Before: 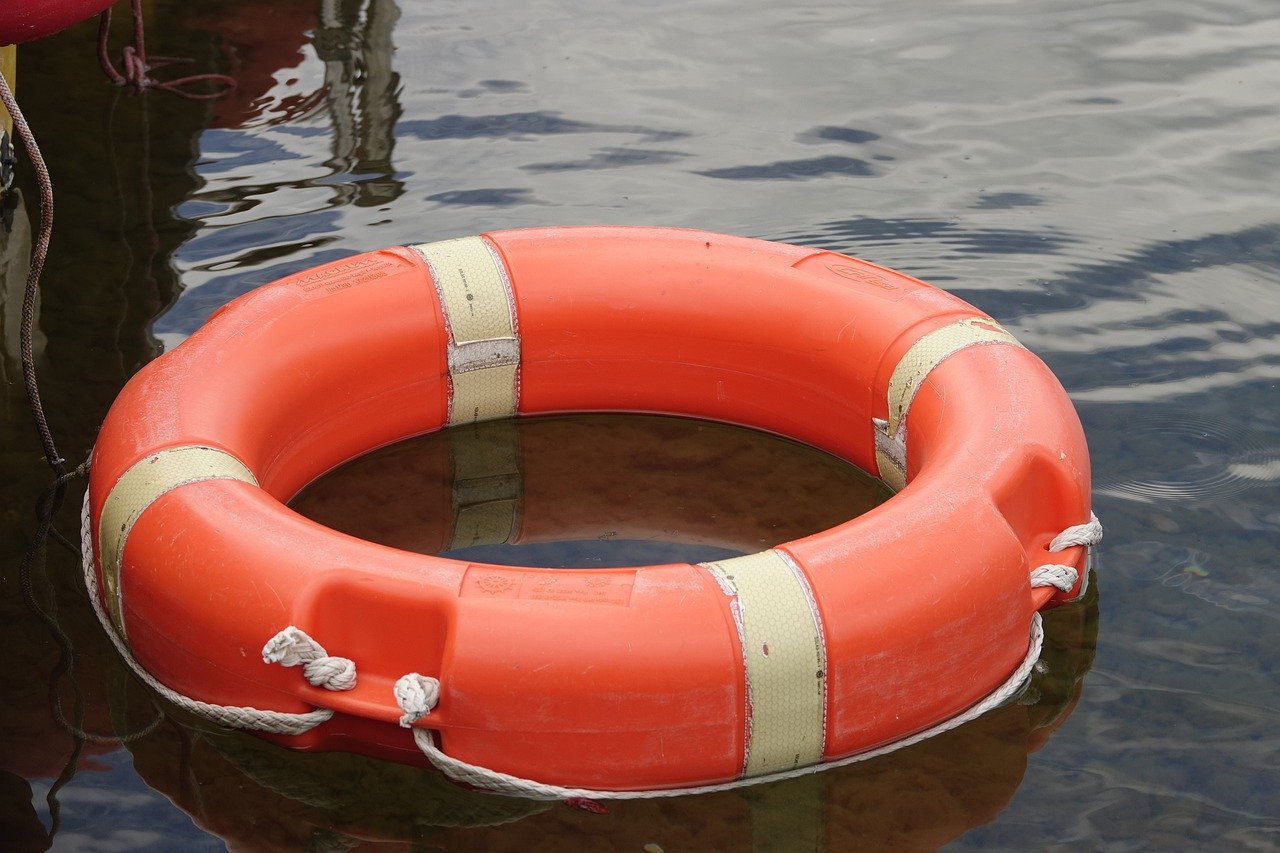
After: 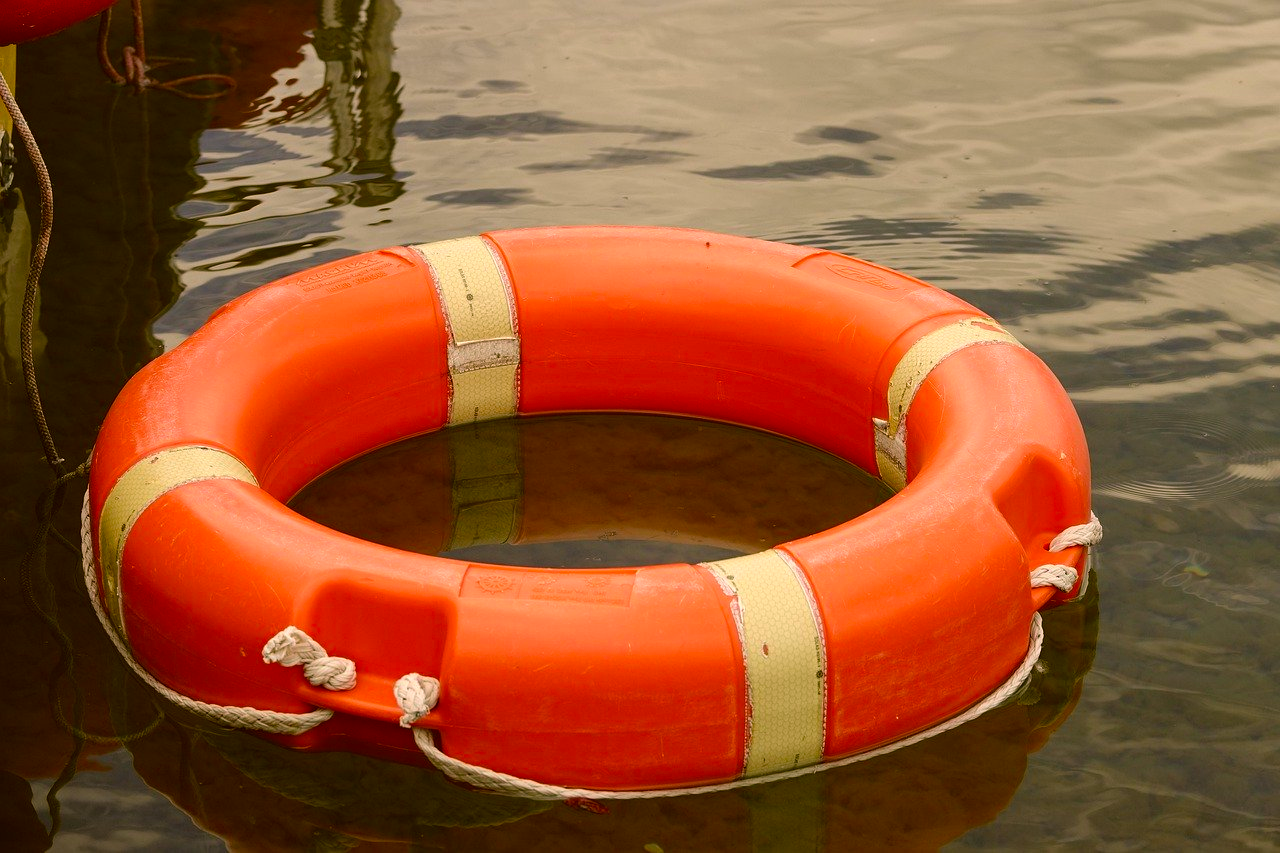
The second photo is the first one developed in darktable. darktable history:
color balance rgb: perceptual saturation grading › global saturation 20%, global vibrance 20%
color correction: highlights a* 8.98, highlights b* 15.09, shadows a* -0.49, shadows b* 26.52
